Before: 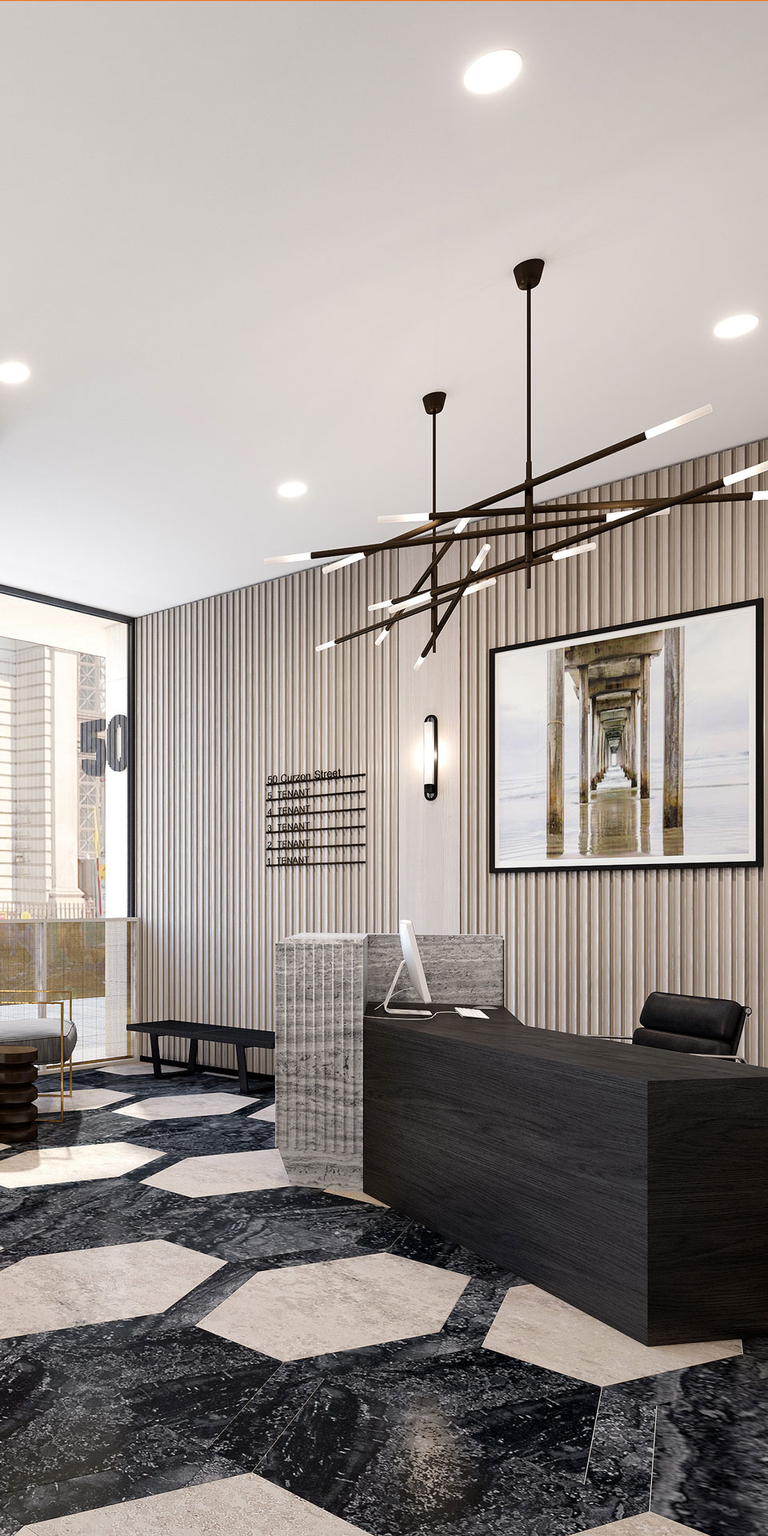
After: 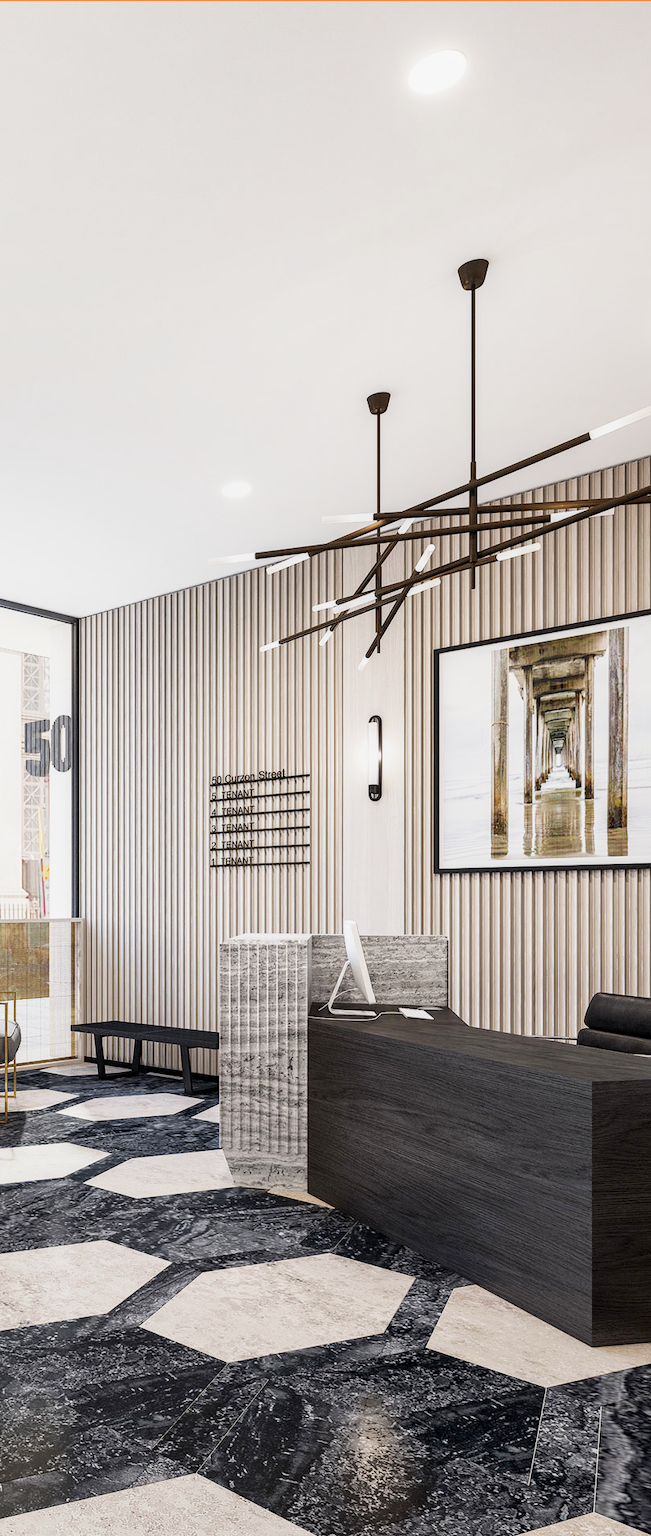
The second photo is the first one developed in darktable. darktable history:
crop: left 7.352%, right 7.855%
local contrast: on, module defaults
base curve: curves: ch0 [(0, 0) (0.088, 0.125) (0.176, 0.251) (0.354, 0.501) (0.613, 0.749) (1, 0.877)], preserve colors none
